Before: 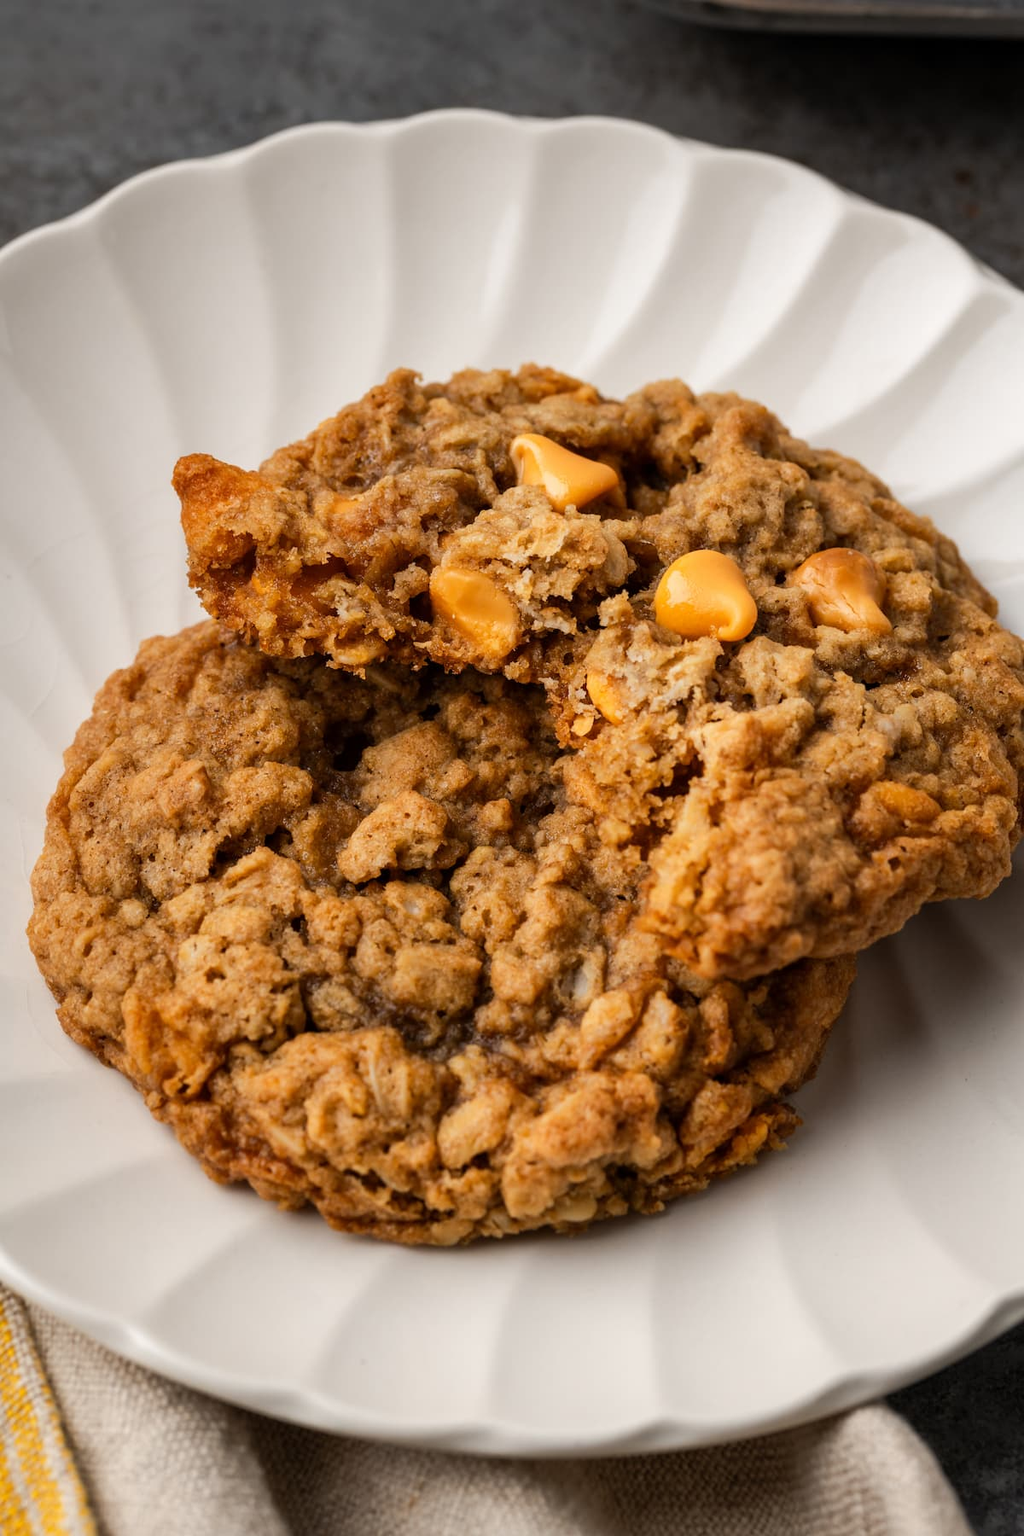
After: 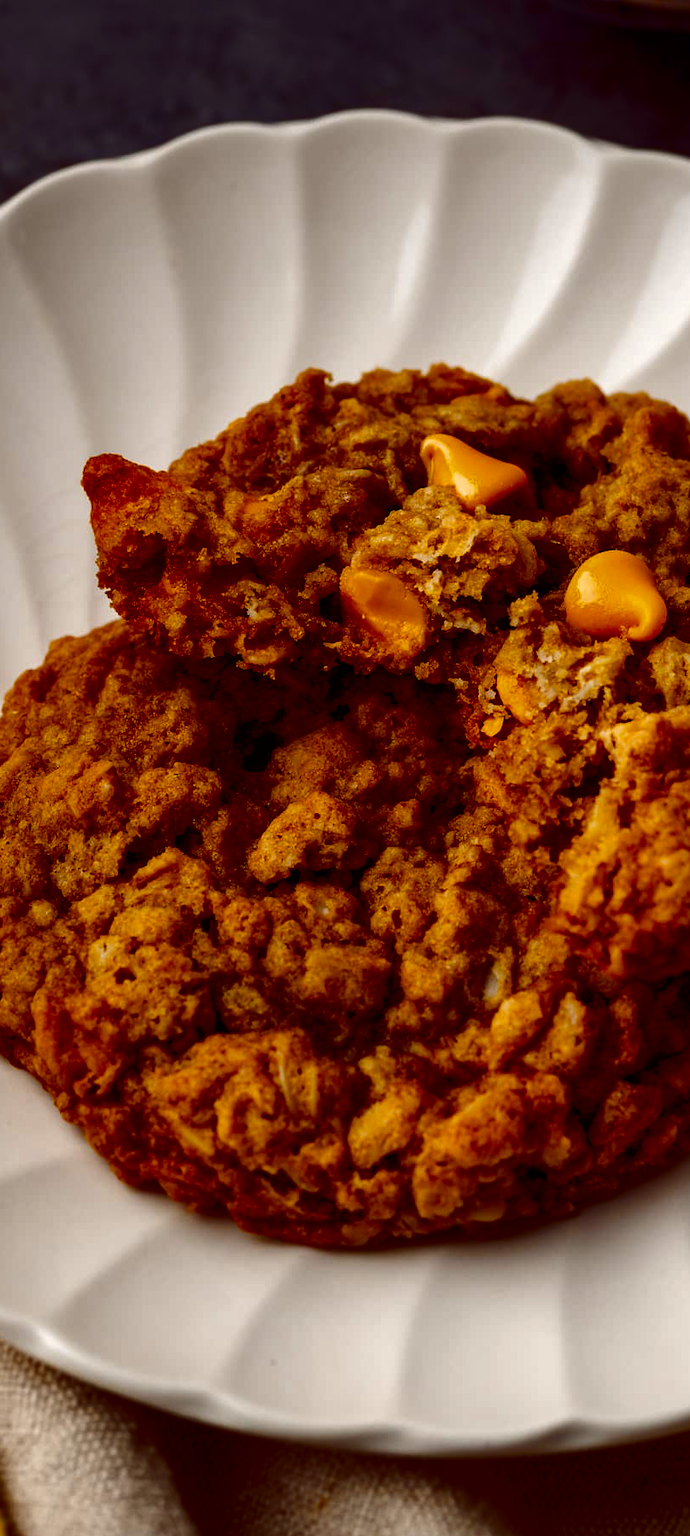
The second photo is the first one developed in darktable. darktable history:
color balance rgb: shadows lift › chroma 6.275%, shadows lift › hue 304.41°, perceptual saturation grading › global saturation 36.225%, perceptual saturation grading › shadows 36.023%
exposure: exposure 0.128 EV, compensate highlight preservation false
crop and rotate: left 8.88%, right 23.653%
contrast brightness saturation: contrast 0.093, brightness -0.591, saturation 0.172
